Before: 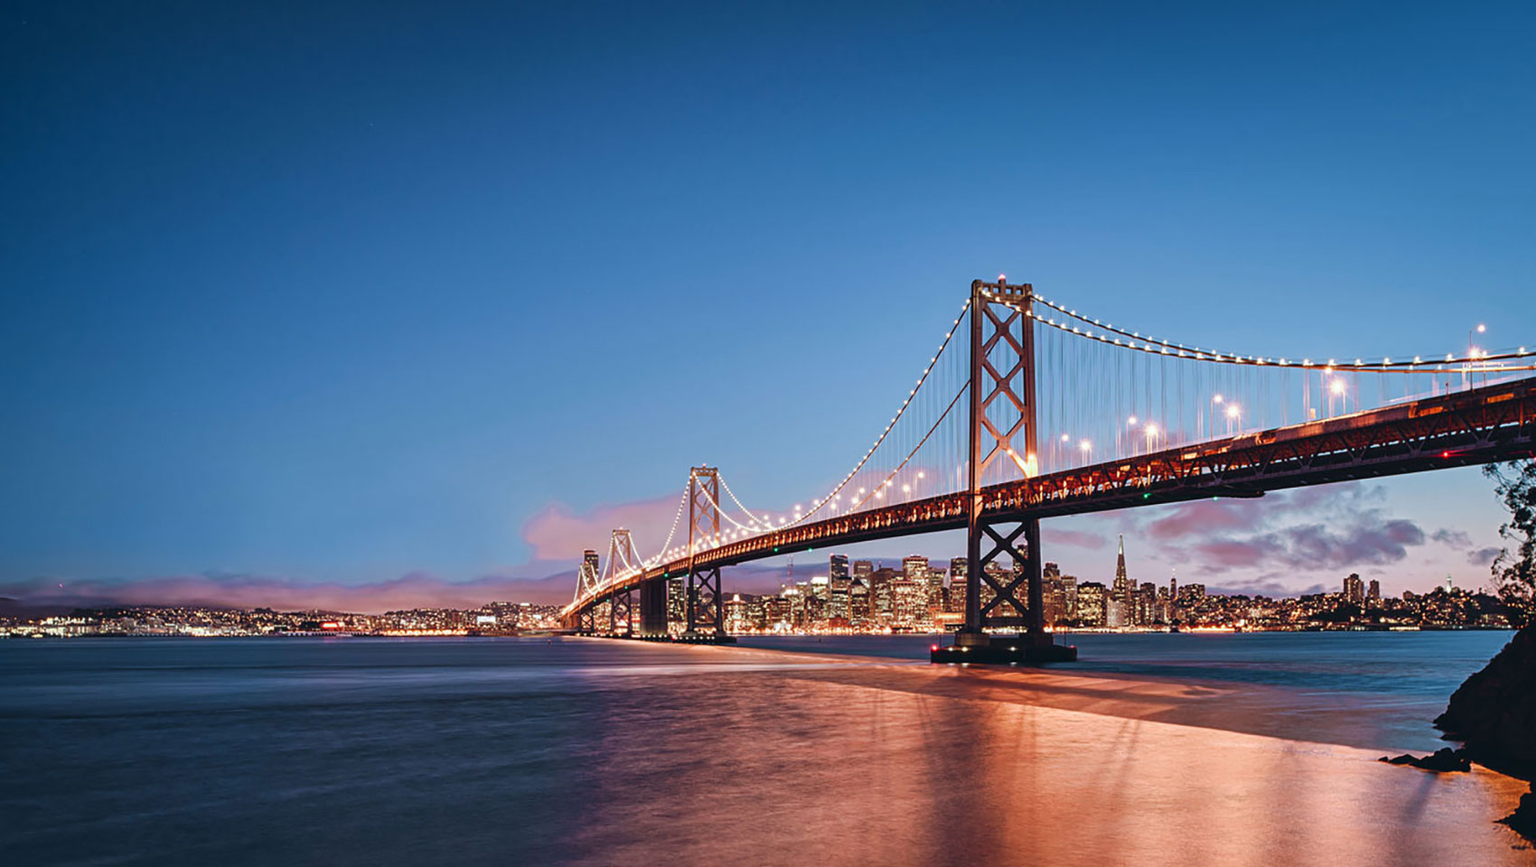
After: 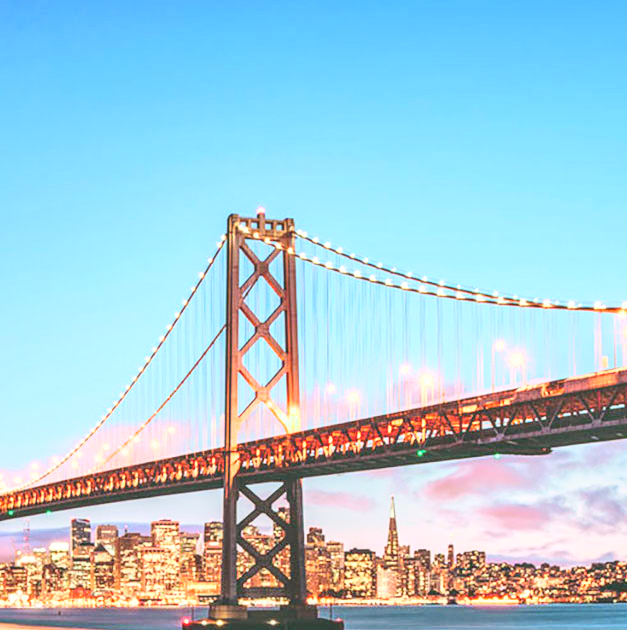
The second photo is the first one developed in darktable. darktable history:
levels: levels [0, 0.43, 0.984]
local contrast: highlights 0%, shadows 0%, detail 133%
color balance: mode lift, gamma, gain (sRGB), lift [1.04, 1, 1, 0.97], gamma [1.01, 1, 1, 0.97], gain [0.96, 1, 1, 0.97]
crop and rotate: left 49.936%, top 10.094%, right 13.136%, bottom 24.256%
contrast brightness saturation: contrast 0.05, brightness 0.06, saturation 0.01
base curve: curves: ch0 [(0, 0) (0.018, 0.026) (0.143, 0.37) (0.33, 0.731) (0.458, 0.853) (0.735, 0.965) (0.905, 0.986) (1, 1)]
